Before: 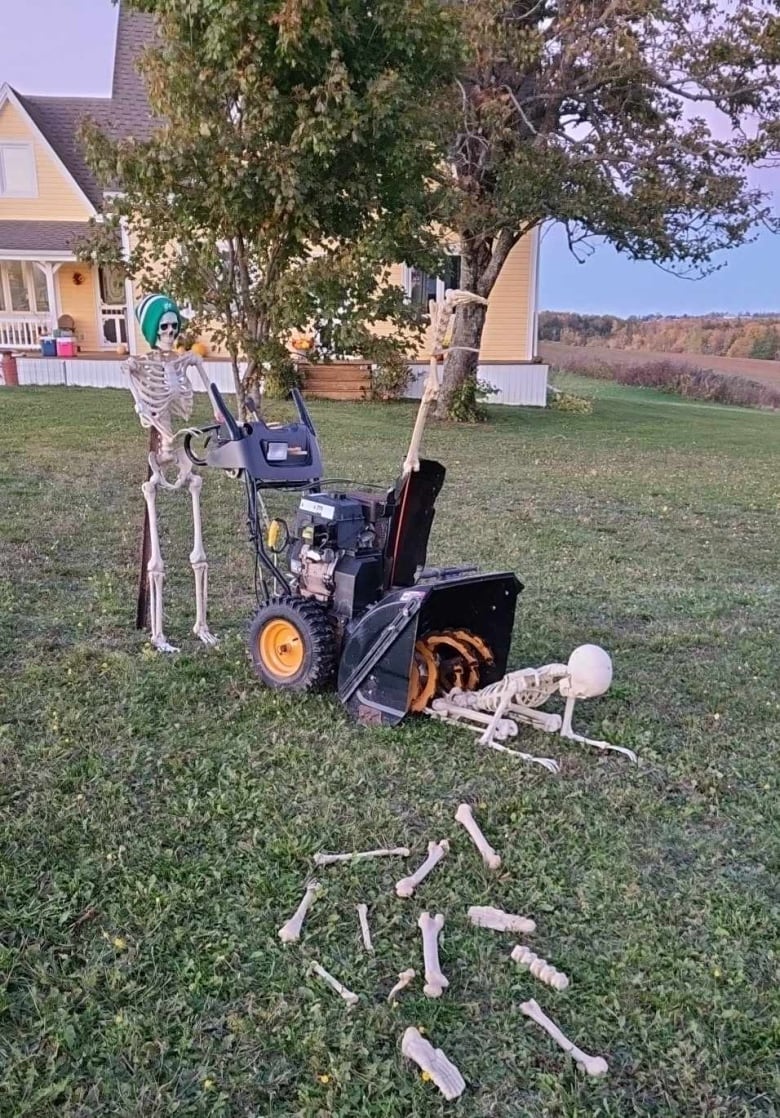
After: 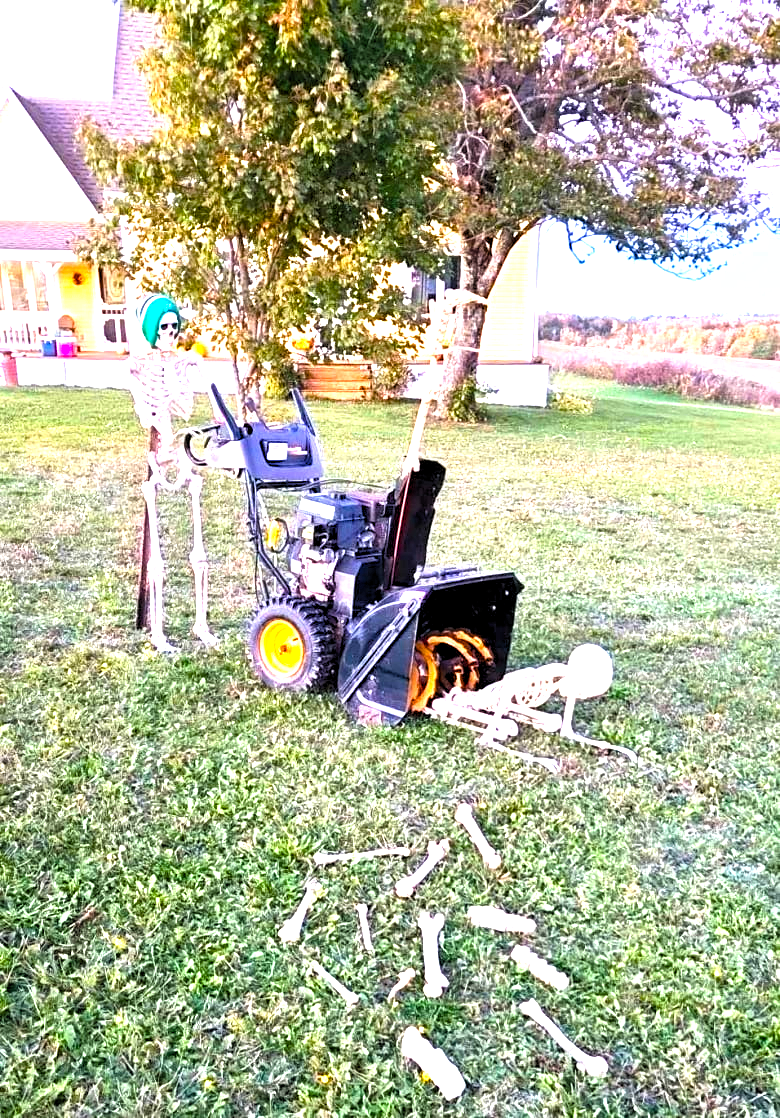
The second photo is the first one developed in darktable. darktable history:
color balance rgb: linear chroma grading › global chroma 9%, perceptual saturation grading › global saturation 36%, perceptual saturation grading › shadows 35%, perceptual brilliance grading › global brilliance 15%, perceptual brilliance grading › shadows -35%, global vibrance 15%
exposure: black level correction -0.002, exposure 1.35 EV, compensate highlight preservation false
rgb levels: levels [[0.01, 0.419, 0.839], [0, 0.5, 1], [0, 0.5, 1]]
